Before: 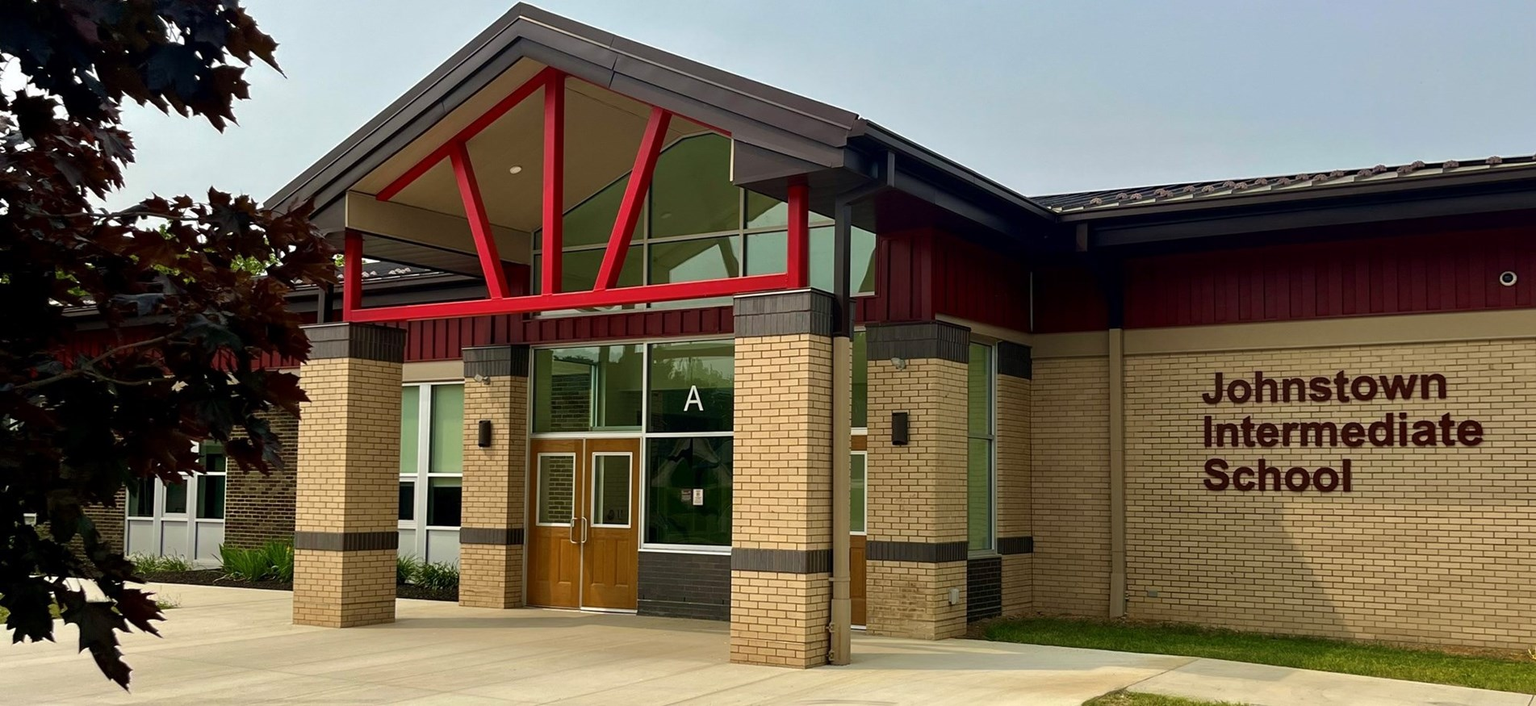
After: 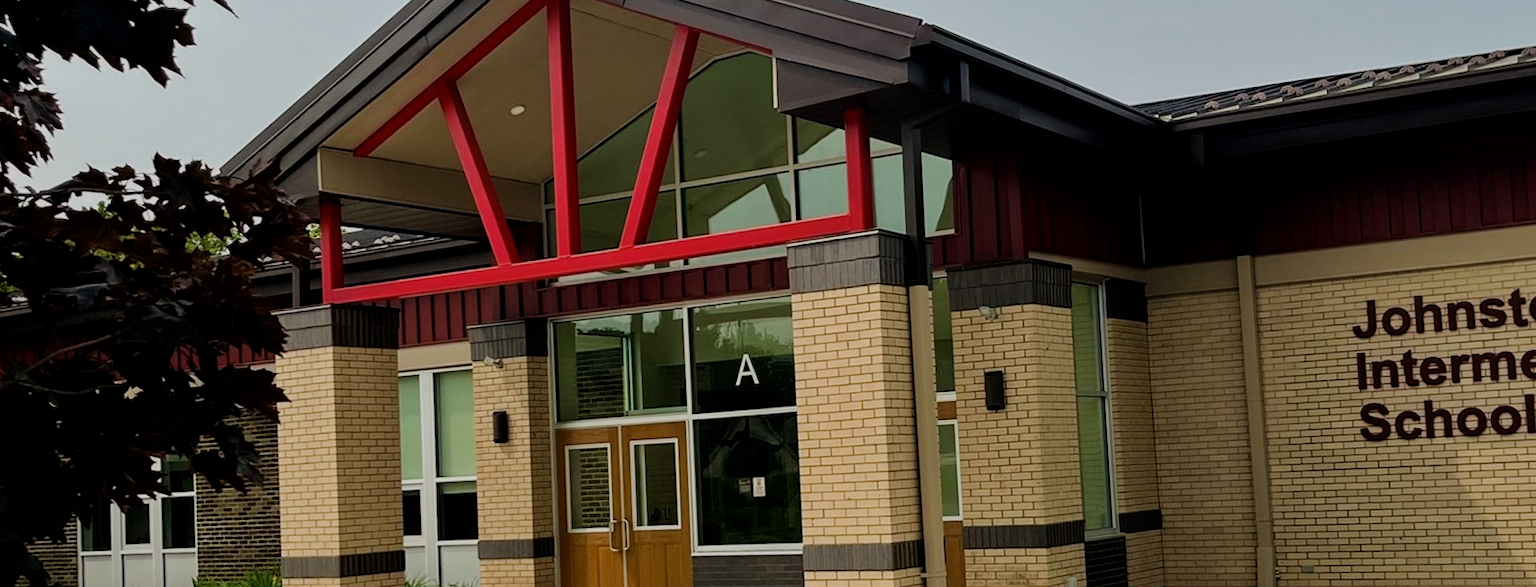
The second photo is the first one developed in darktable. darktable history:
exposure: exposure -0.048 EV, compensate highlight preservation false
rotate and perspective: rotation -3.52°, crop left 0.036, crop right 0.964, crop top 0.081, crop bottom 0.919
filmic rgb: black relative exposure -6.98 EV, white relative exposure 5.63 EV, hardness 2.86
crop and rotate: left 2.425%, top 11.305%, right 9.6%, bottom 15.08%
